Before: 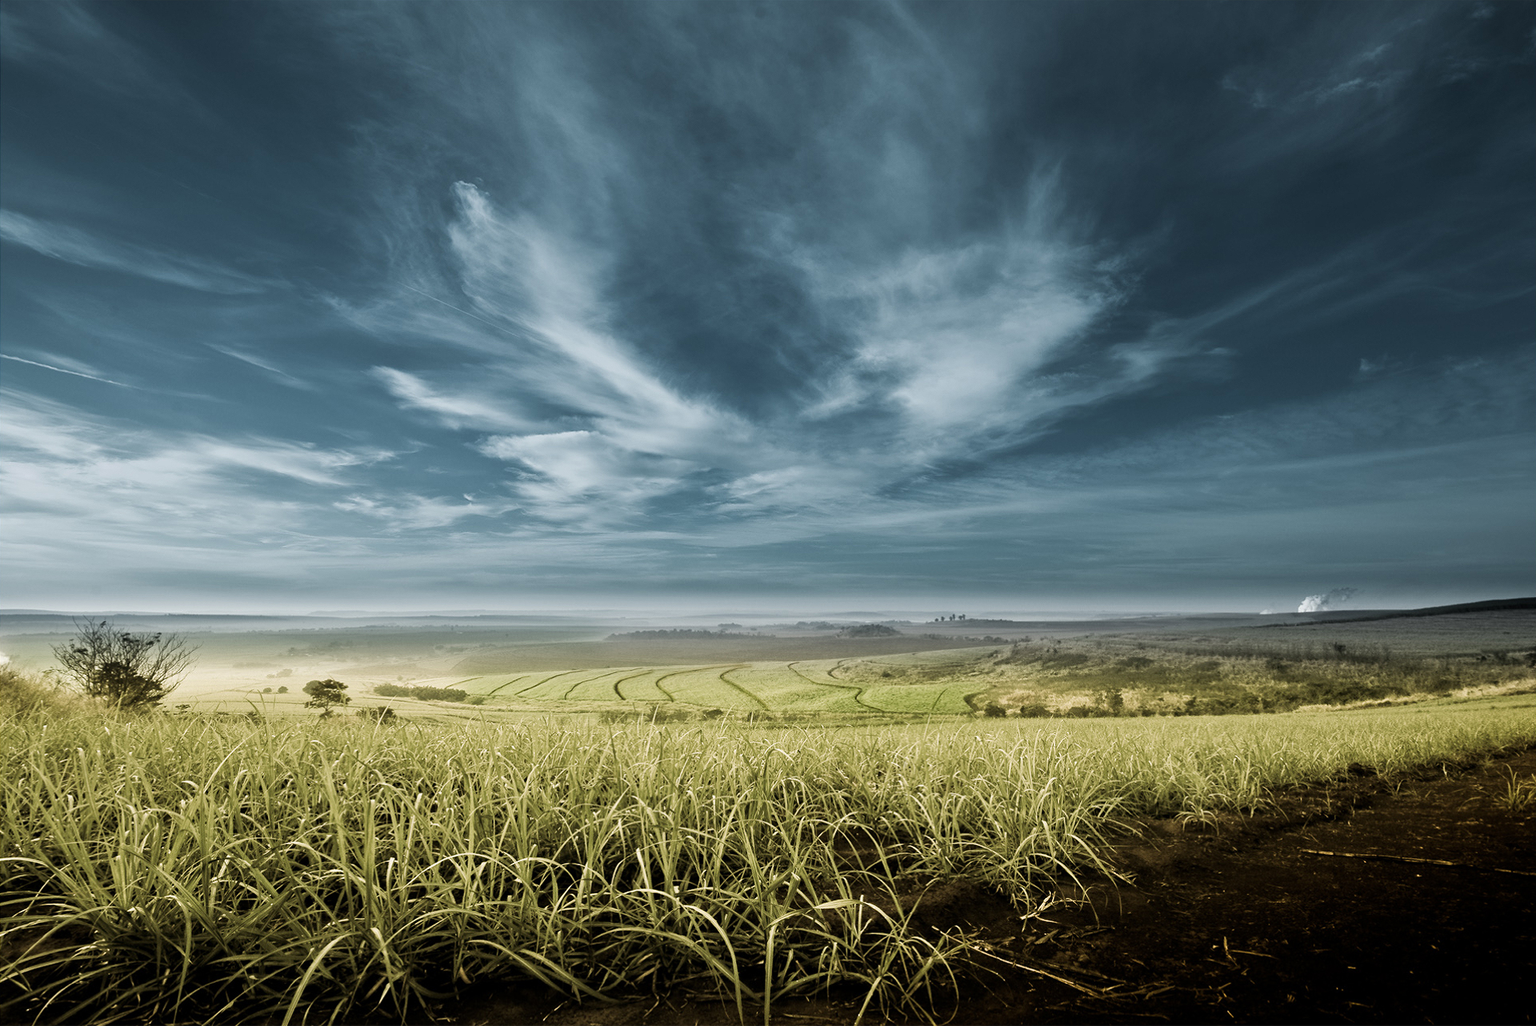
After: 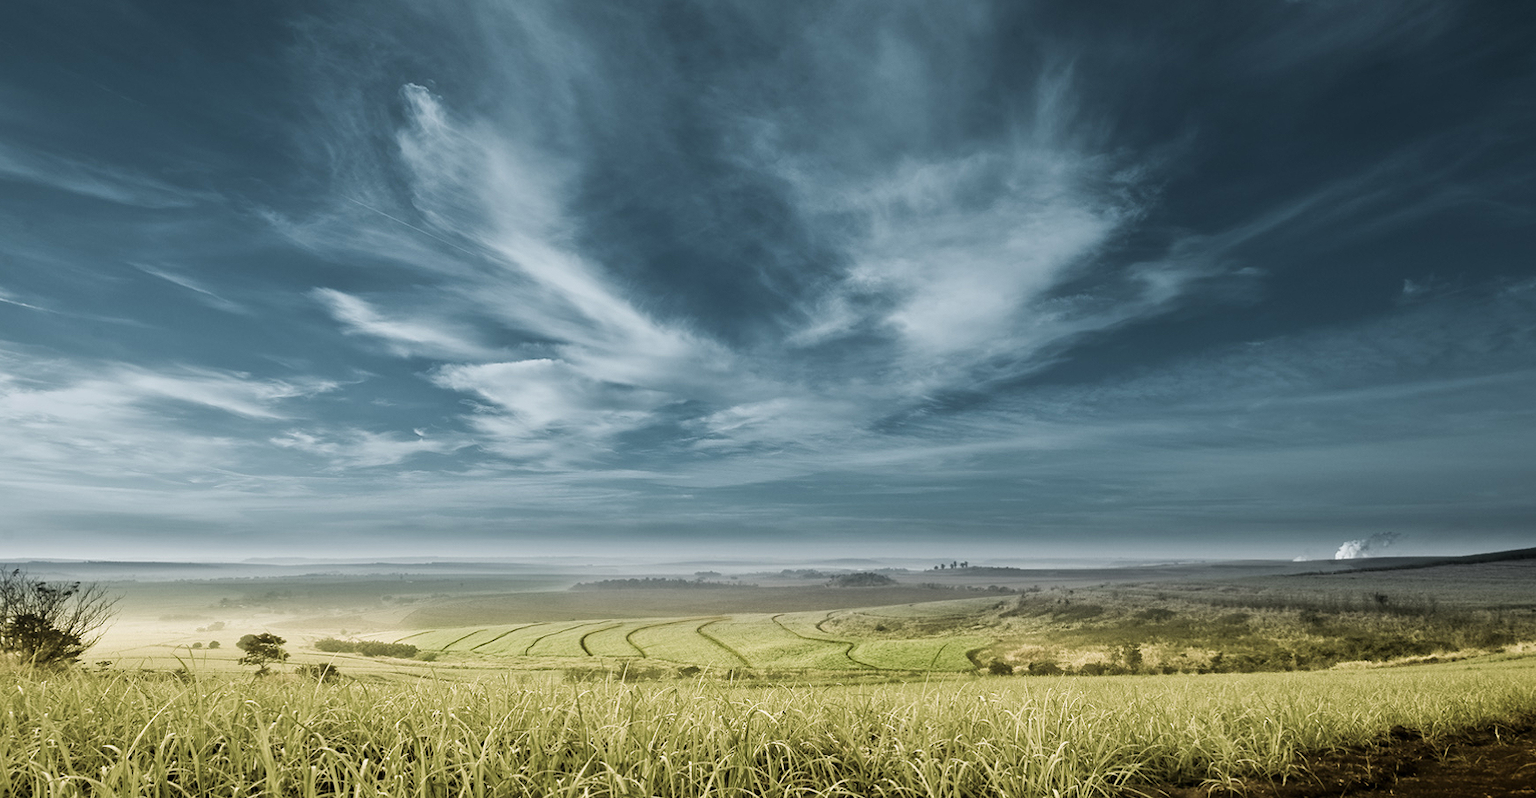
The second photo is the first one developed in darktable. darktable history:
crop: left 5.796%, top 10.306%, right 3.628%, bottom 19.117%
